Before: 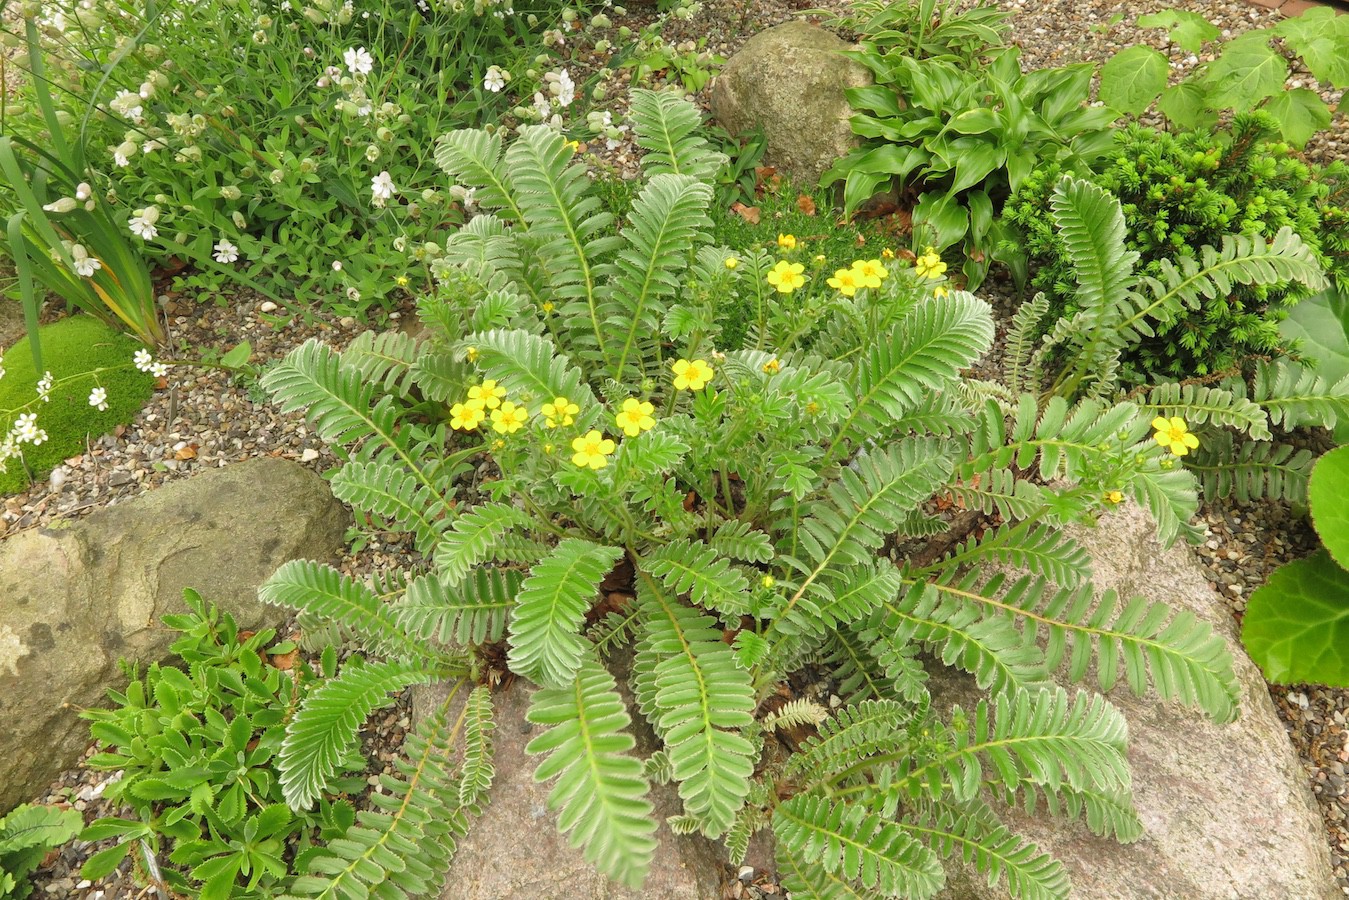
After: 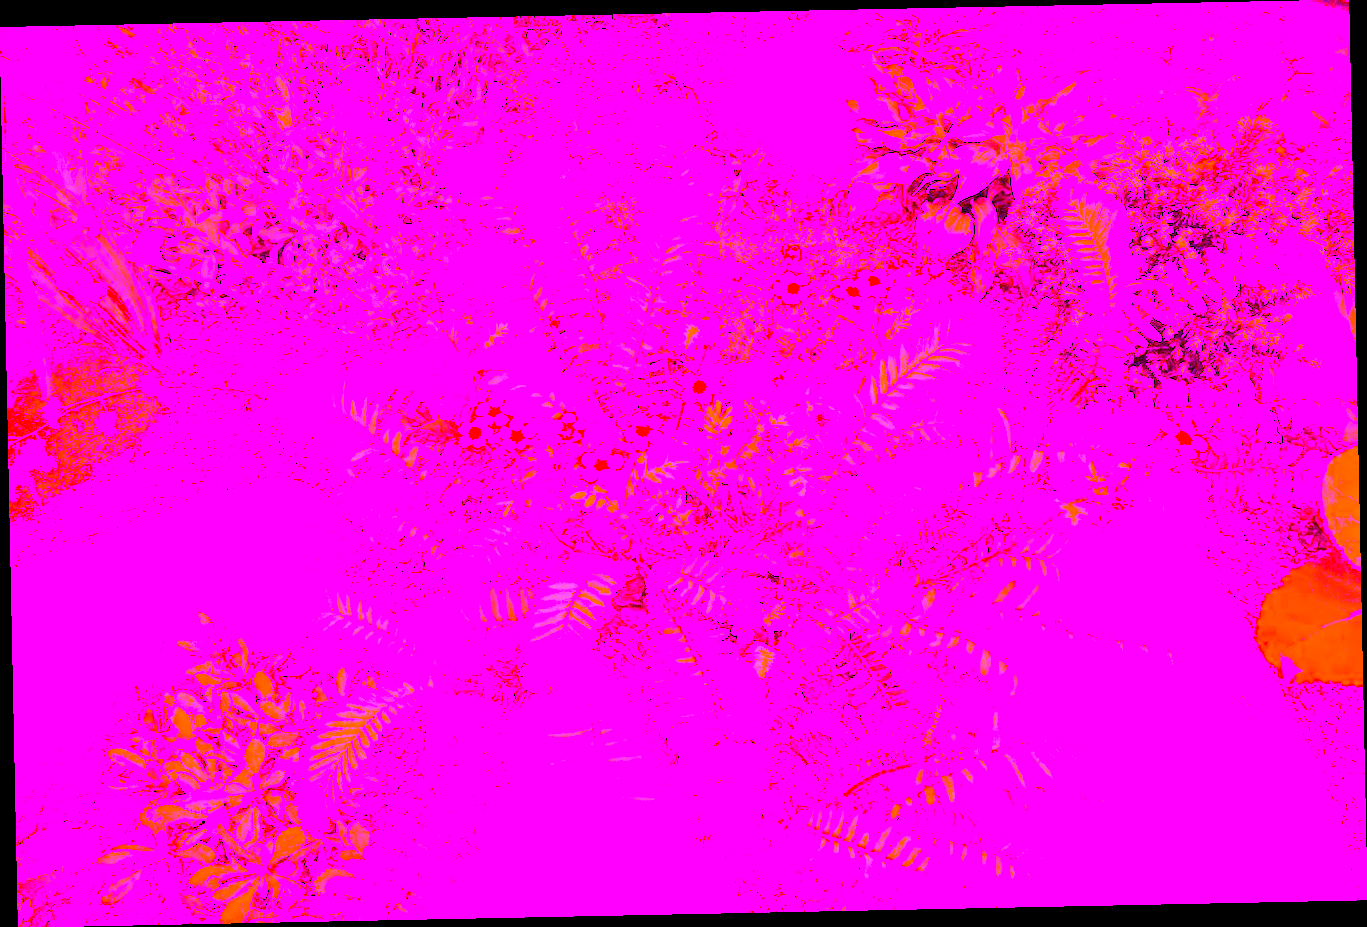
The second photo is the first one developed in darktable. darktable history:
color balance rgb: linear chroma grading › shadows -8%, linear chroma grading › global chroma 10%, perceptual saturation grading › global saturation 2%, perceptual saturation grading › highlights -2%, perceptual saturation grading › mid-tones 4%, perceptual saturation grading › shadows 8%, perceptual brilliance grading › global brilliance 2%, perceptual brilliance grading › highlights -4%, global vibrance 16%, saturation formula JzAzBz (2021)
tone equalizer: on, module defaults
rotate and perspective: rotation -1.17°, automatic cropping off
white balance: red 8, blue 8
